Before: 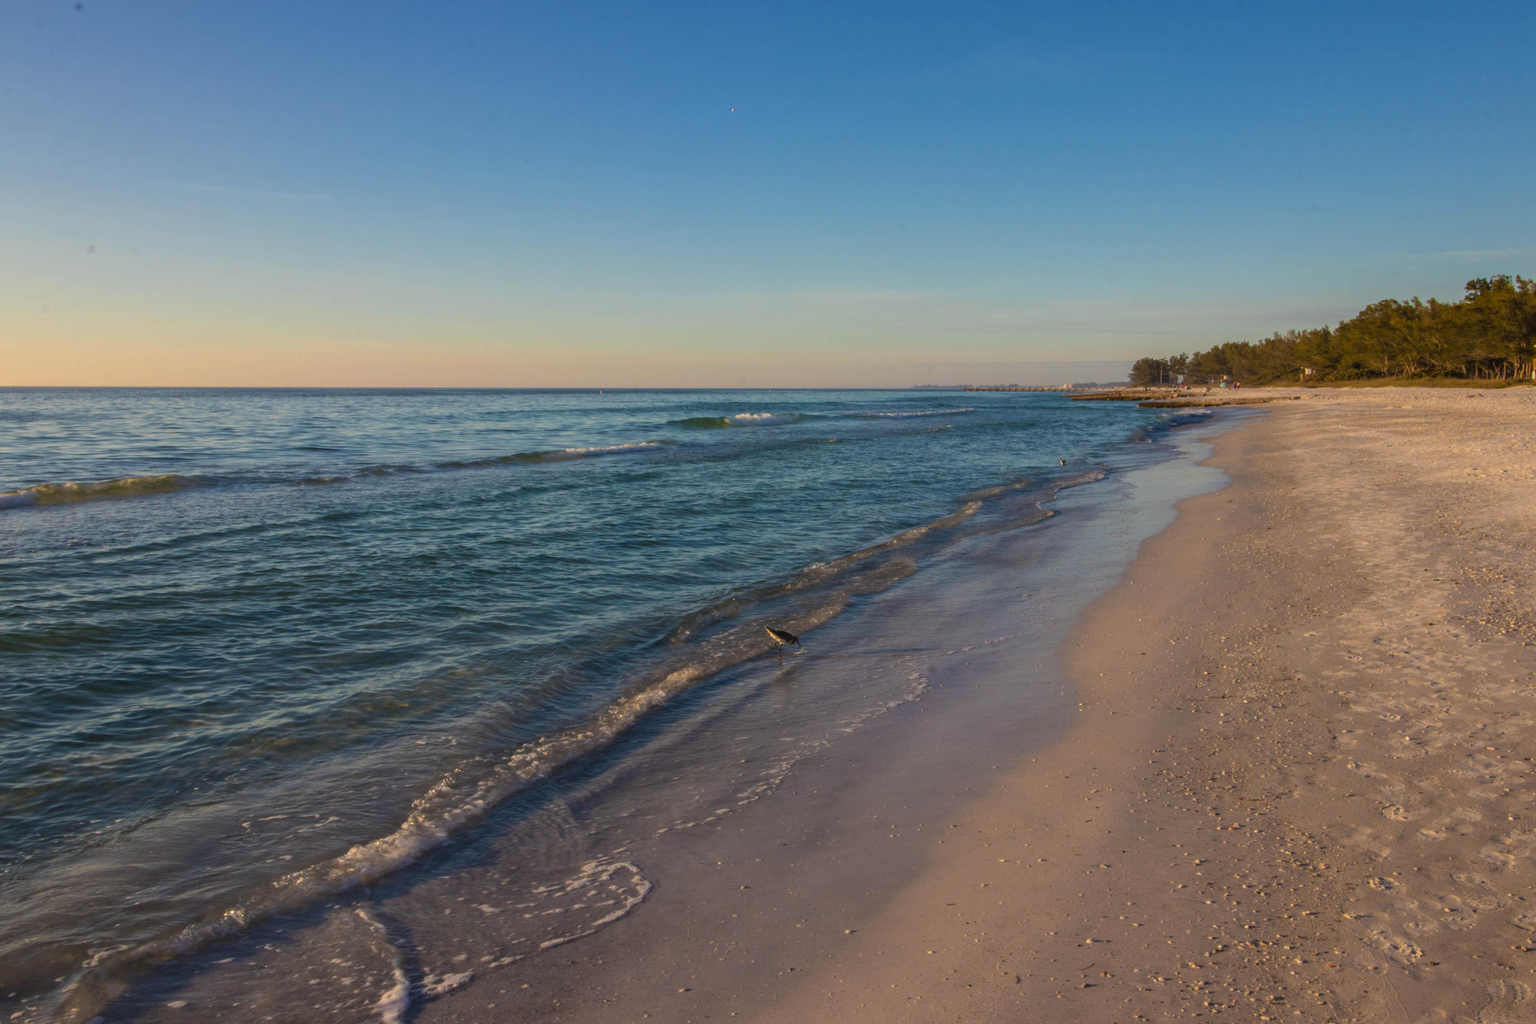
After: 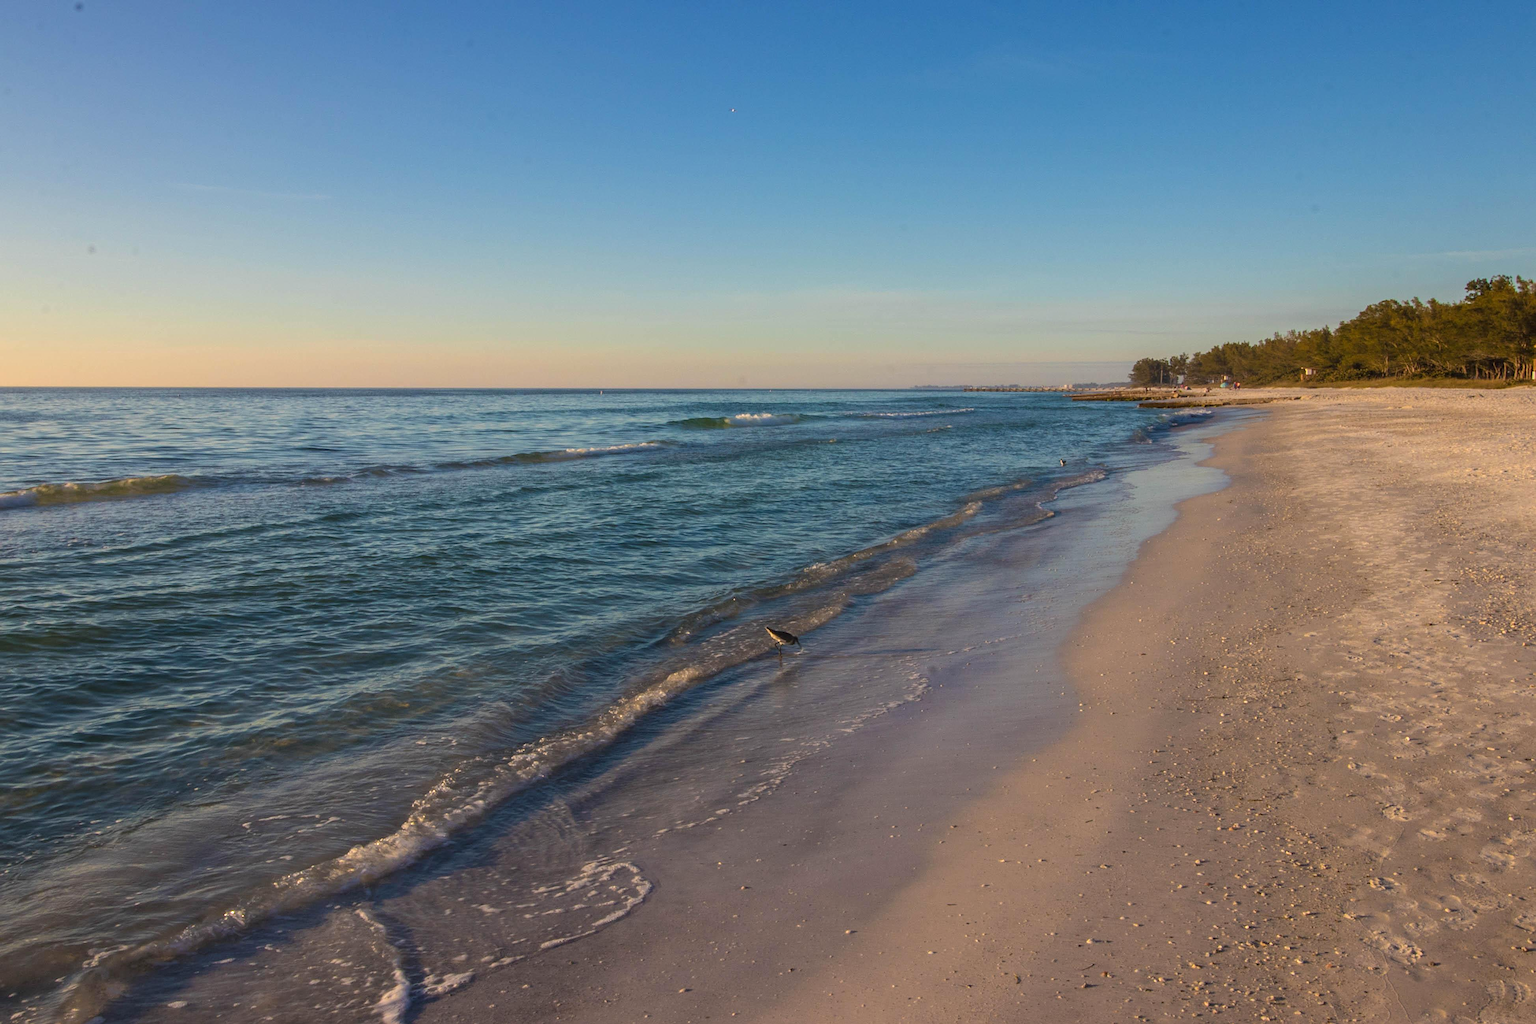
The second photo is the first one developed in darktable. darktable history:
tone equalizer: edges refinement/feathering 500, mask exposure compensation -1.57 EV, preserve details no
exposure: exposure 0.203 EV, compensate highlight preservation false
sharpen: on, module defaults
